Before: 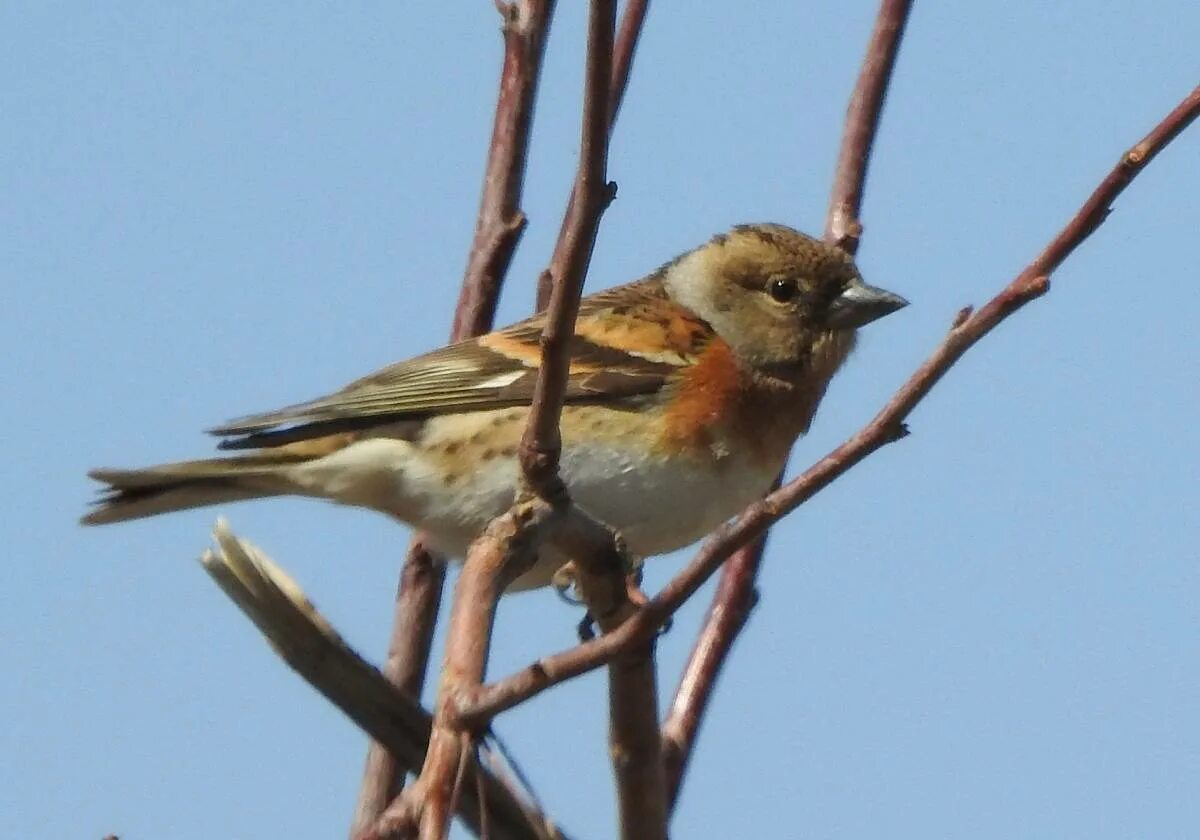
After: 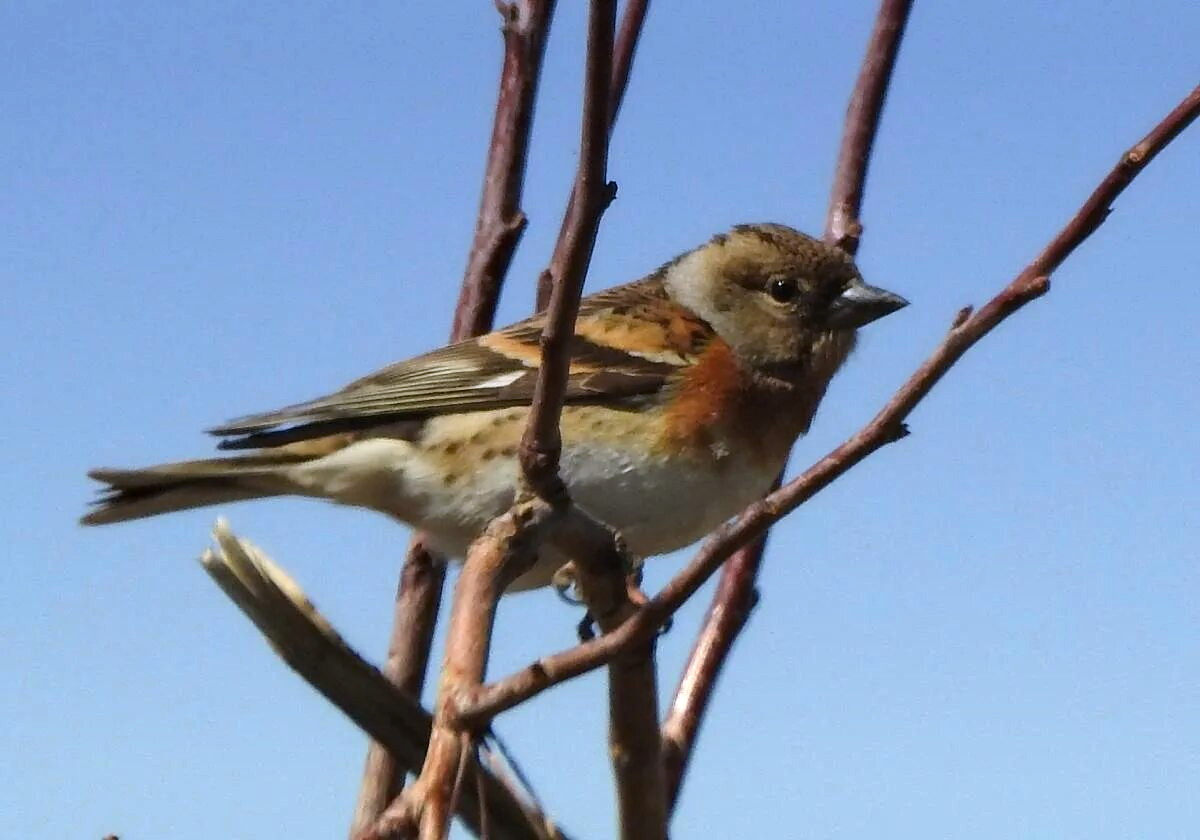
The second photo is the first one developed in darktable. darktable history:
tone equalizer: -8 EV -0.417 EV, -7 EV -0.389 EV, -6 EV -0.333 EV, -5 EV -0.222 EV, -3 EV 0.222 EV, -2 EV 0.333 EV, -1 EV 0.389 EV, +0 EV 0.417 EV, edges refinement/feathering 500, mask exposure compensation -1.57 EV, preserve details no
graduated density: hue 238.83°, saturation 50%
haze removal: compatibility mode true, adaptive false
